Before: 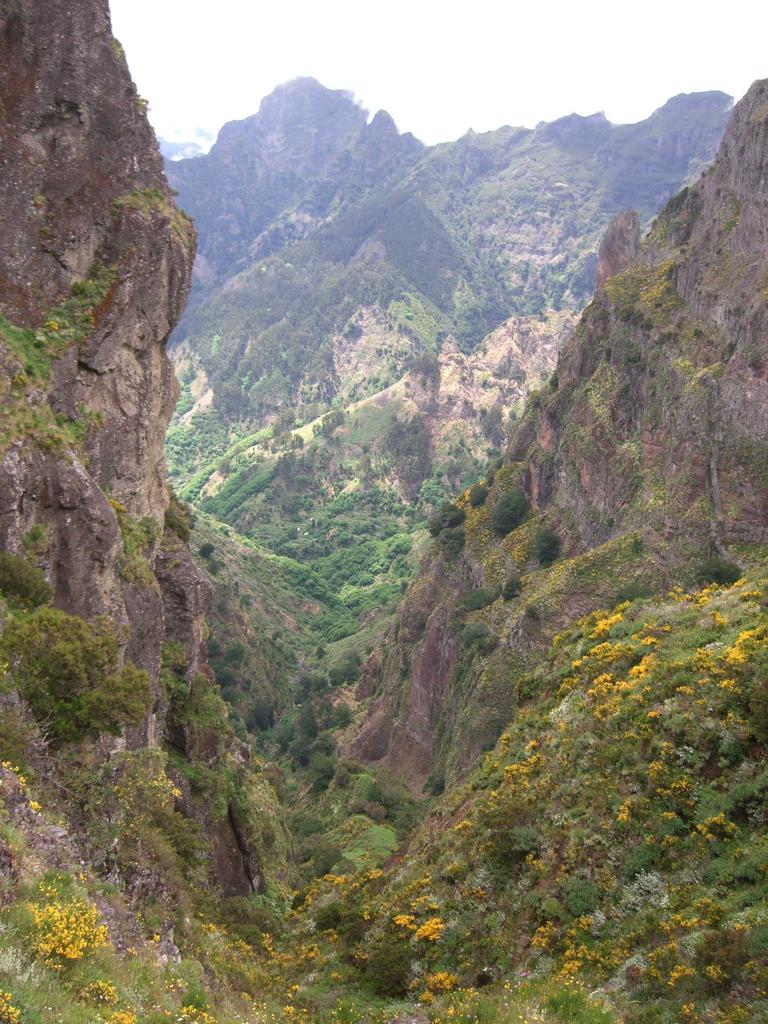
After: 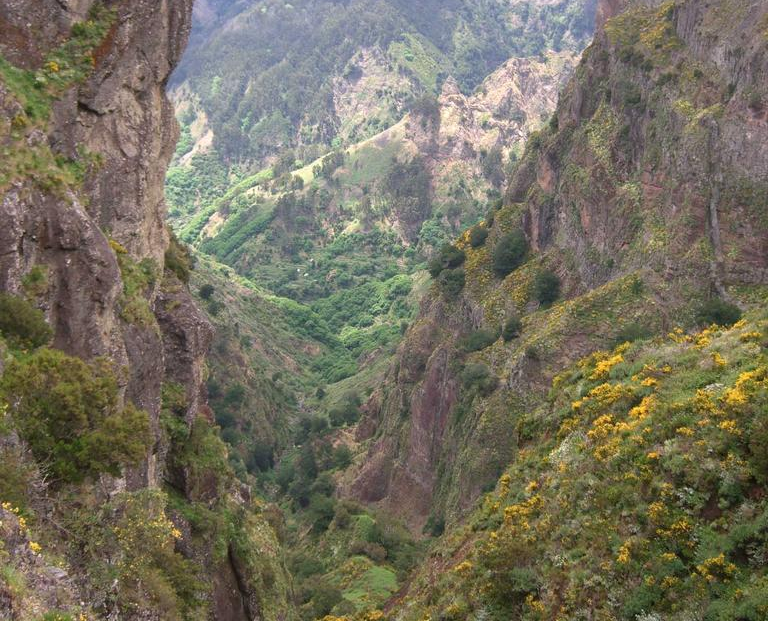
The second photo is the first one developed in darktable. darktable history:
tone equalizer: on, module defaults
crop and rotate: top 25.357%, bottom 13.942%
